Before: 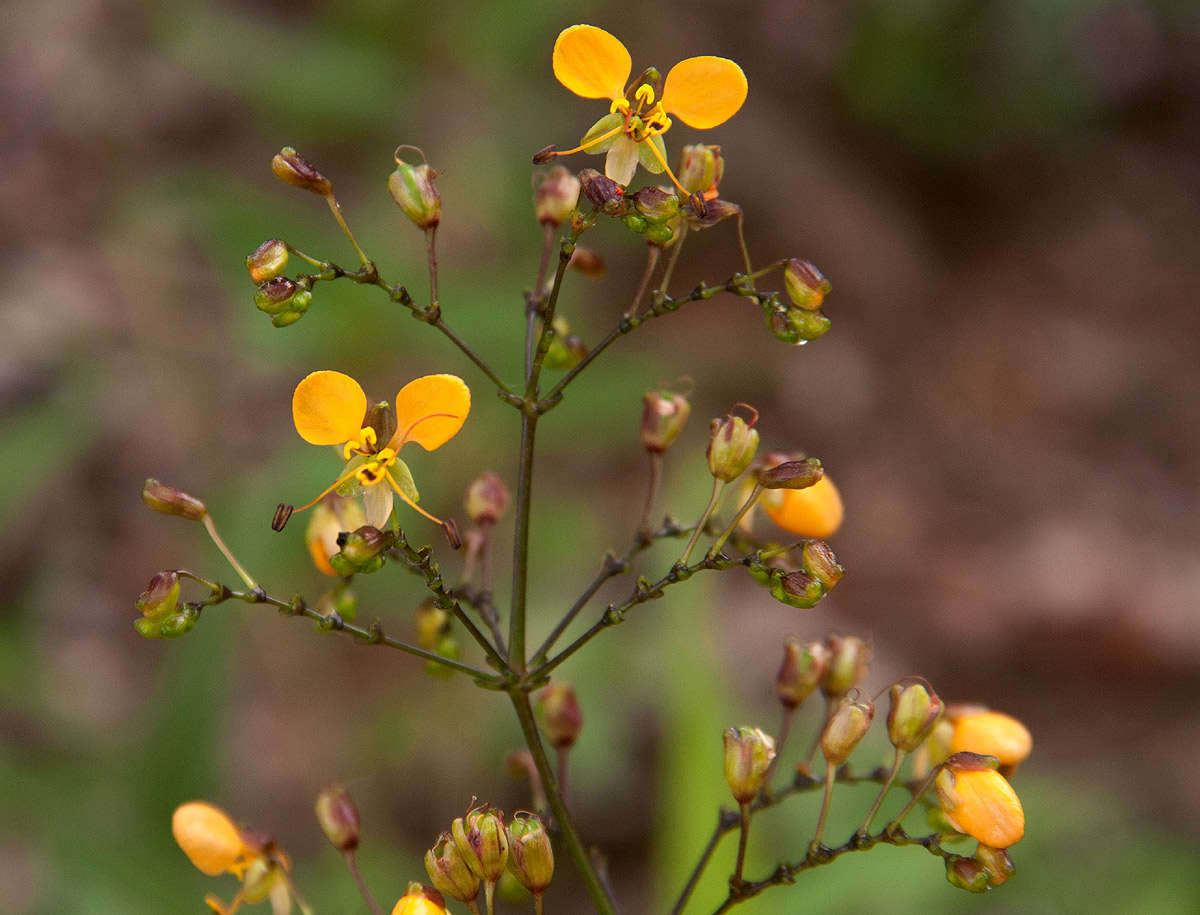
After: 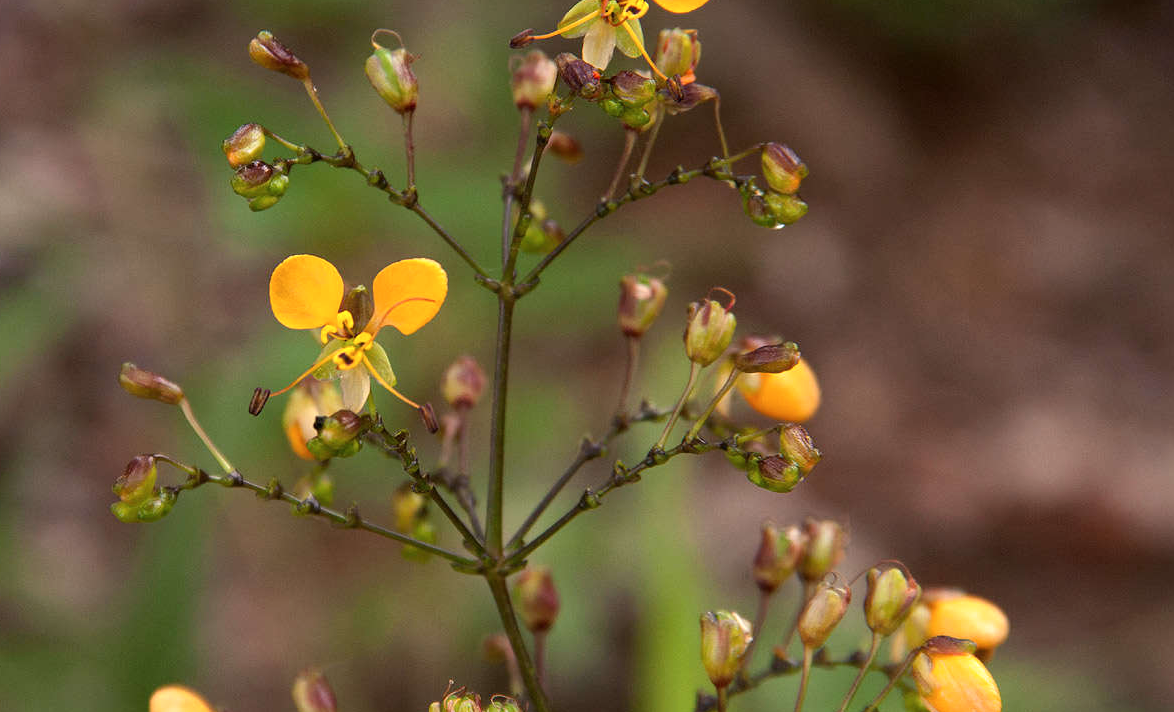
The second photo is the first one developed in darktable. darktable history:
crop and rotate: left 1.966%, top 12.767%, right 0.144%, bottom 9.332%
shadows and highlights: shadows -13.04, white point adjustment 3.88, highlights 28.73
